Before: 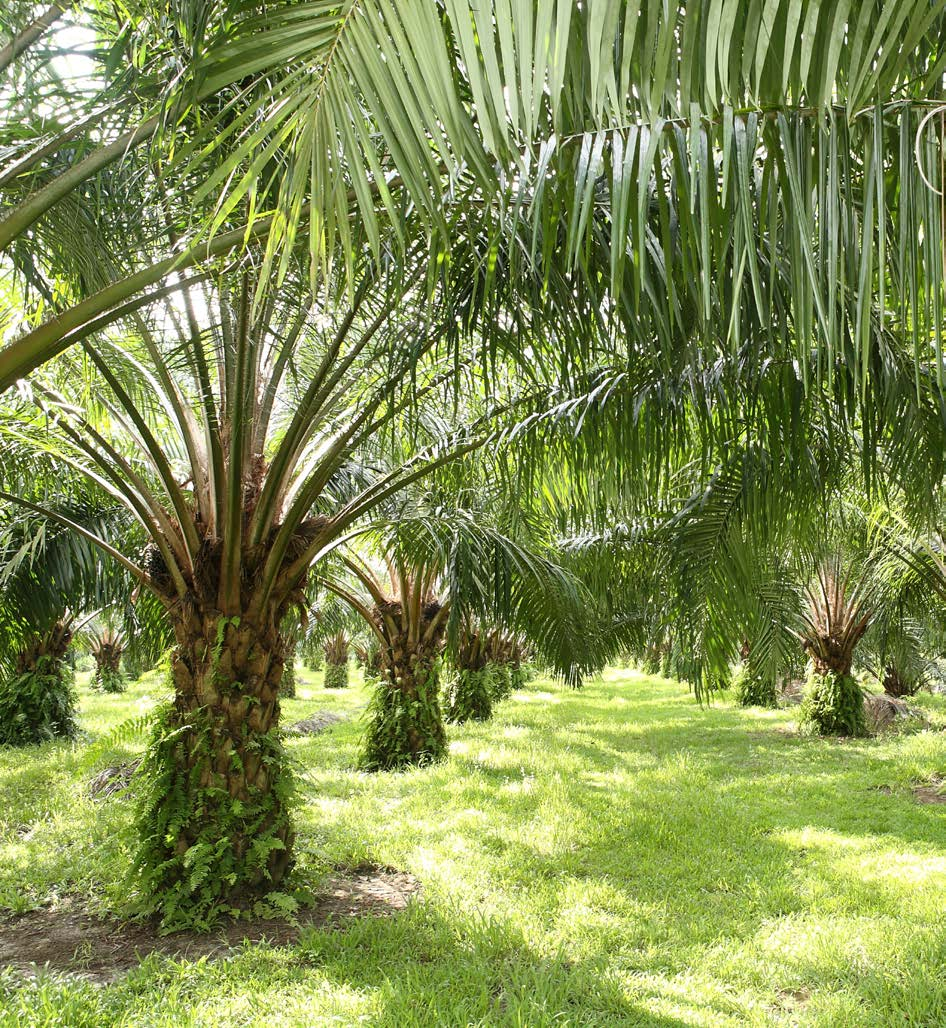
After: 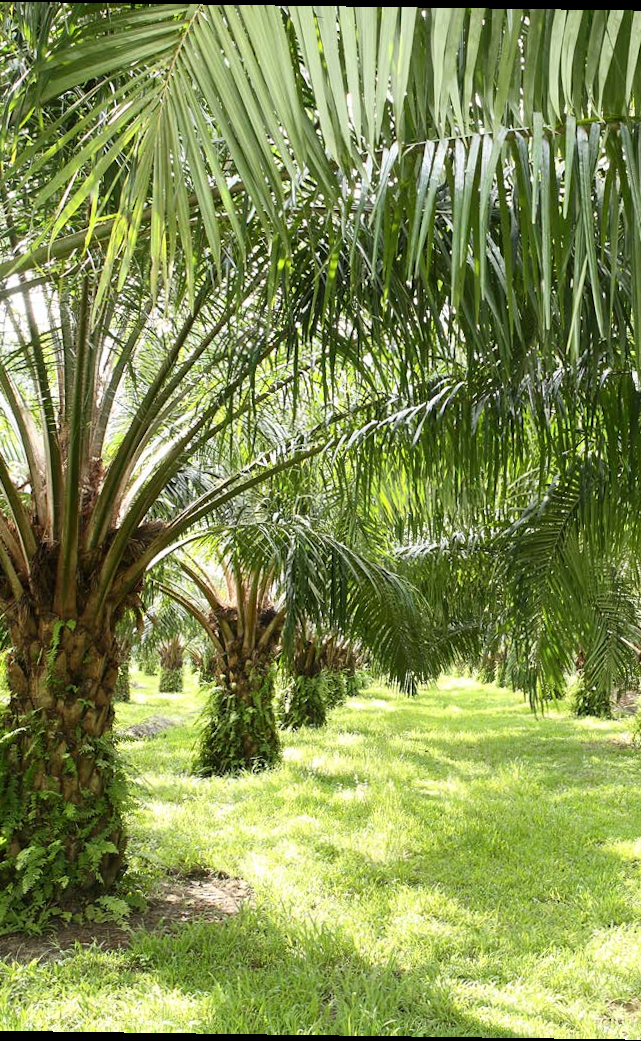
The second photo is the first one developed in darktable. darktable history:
crop and rotate: left 17.732%, right 15.423%
contrast brightness saturation: contrast 0.1, brightness 0.02, saturation 0.02
rotate and perspective: rotation 0.8°, automatic cropping off
